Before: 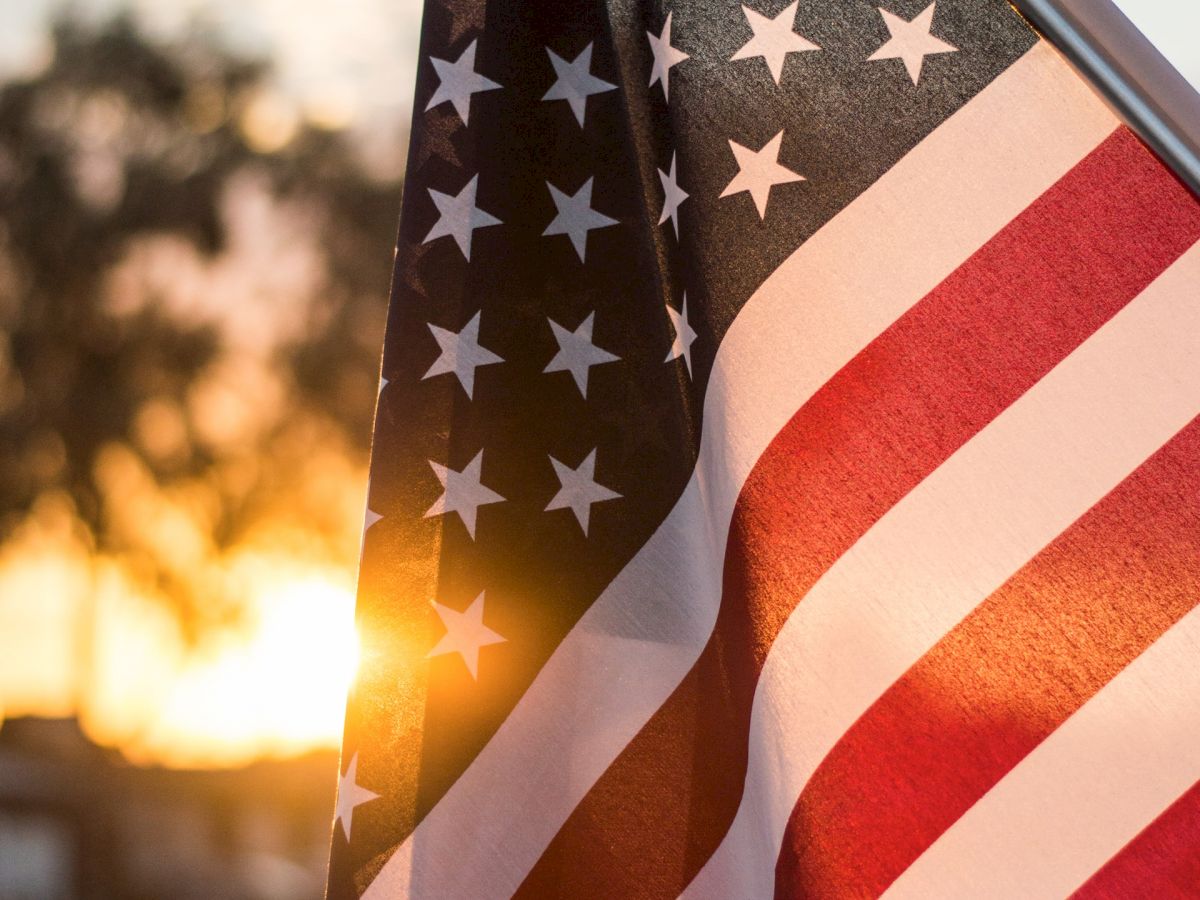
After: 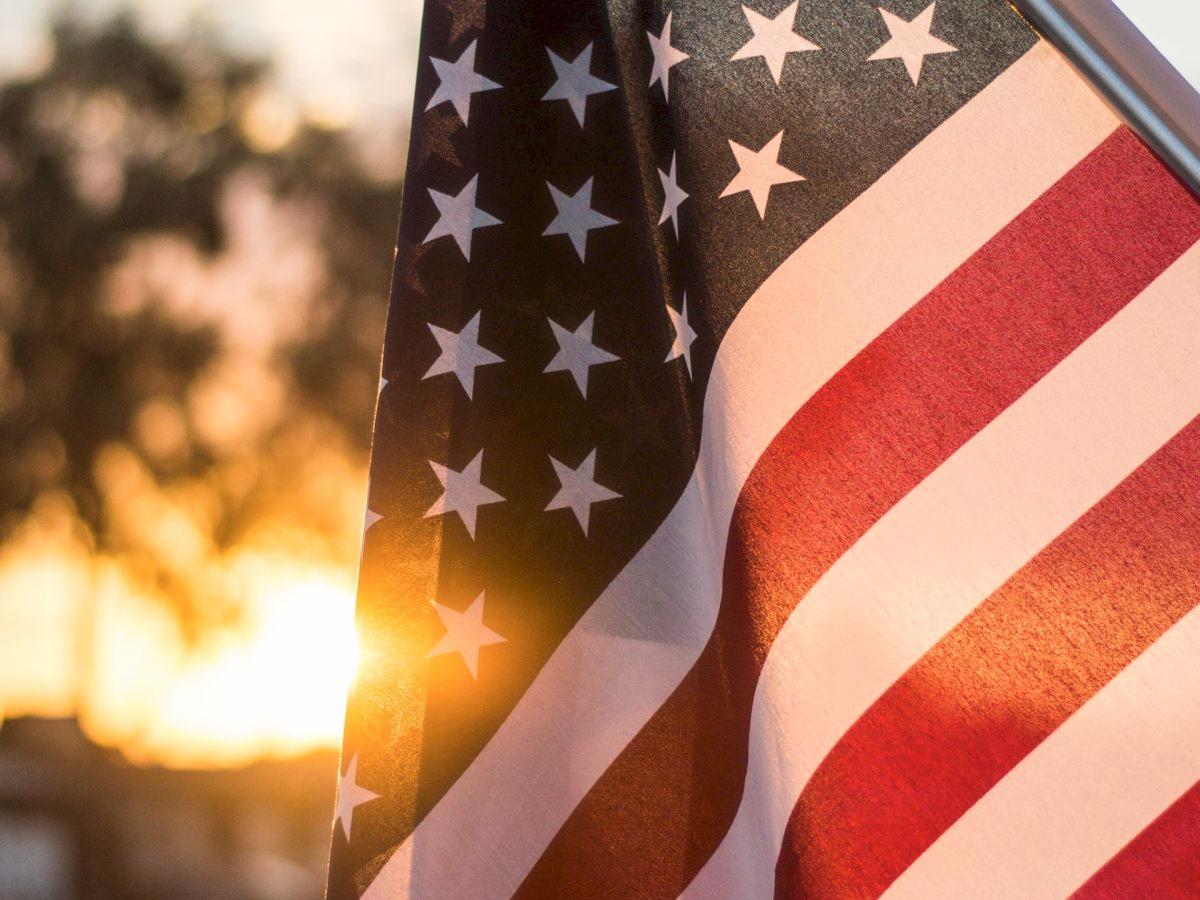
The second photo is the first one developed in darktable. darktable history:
haze removal: strength -0.1, adaptive false
velvia: on, module defaults
